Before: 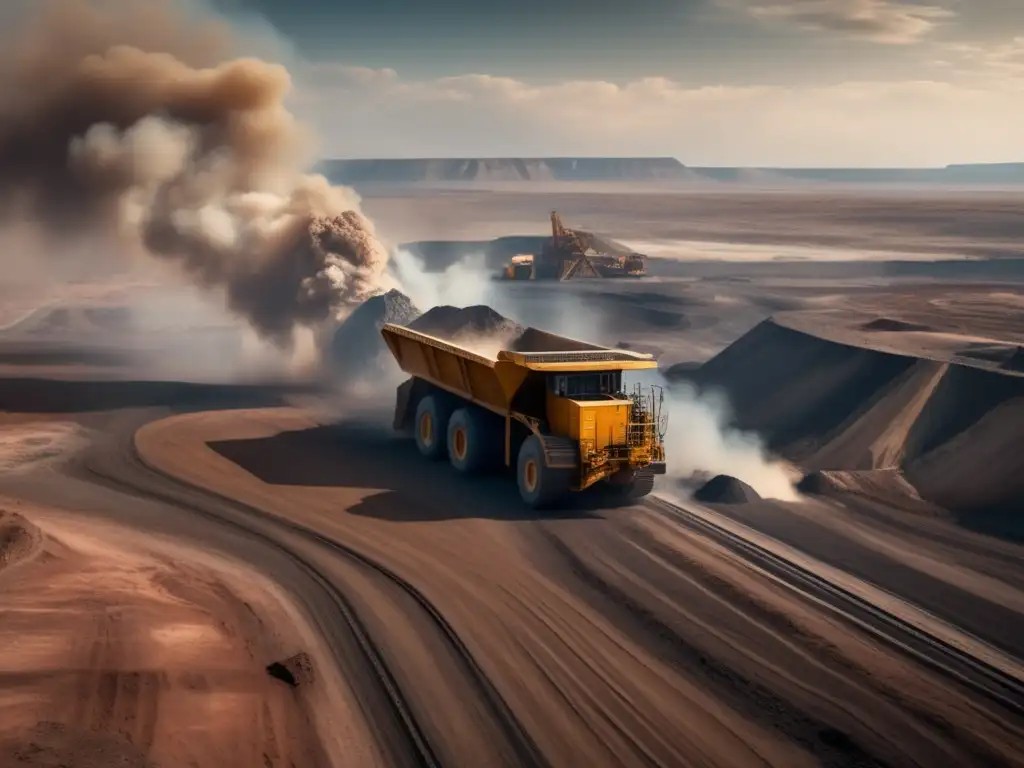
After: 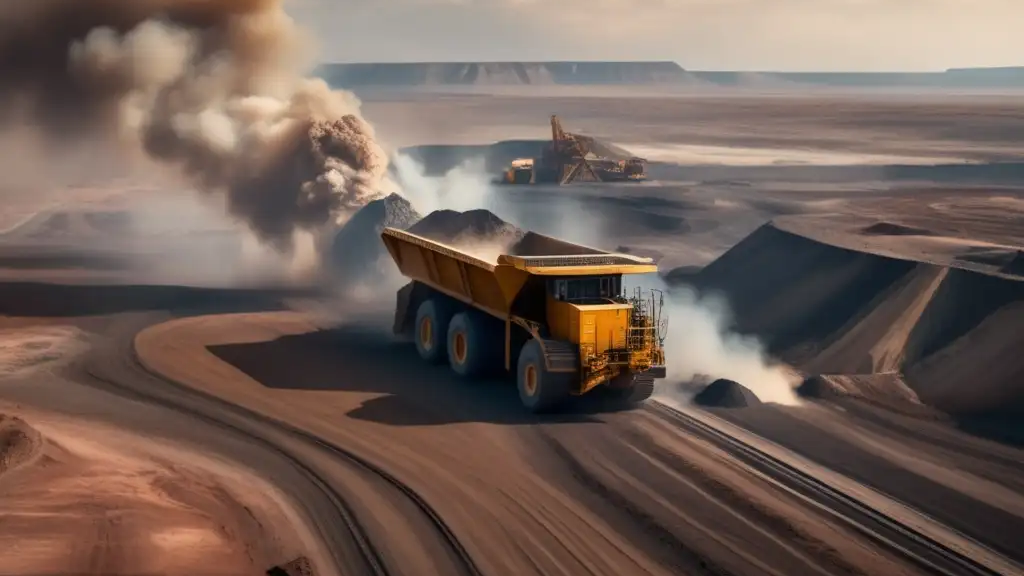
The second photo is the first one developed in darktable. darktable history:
crop and rotate: top 12.544%, bottom 12.436%
